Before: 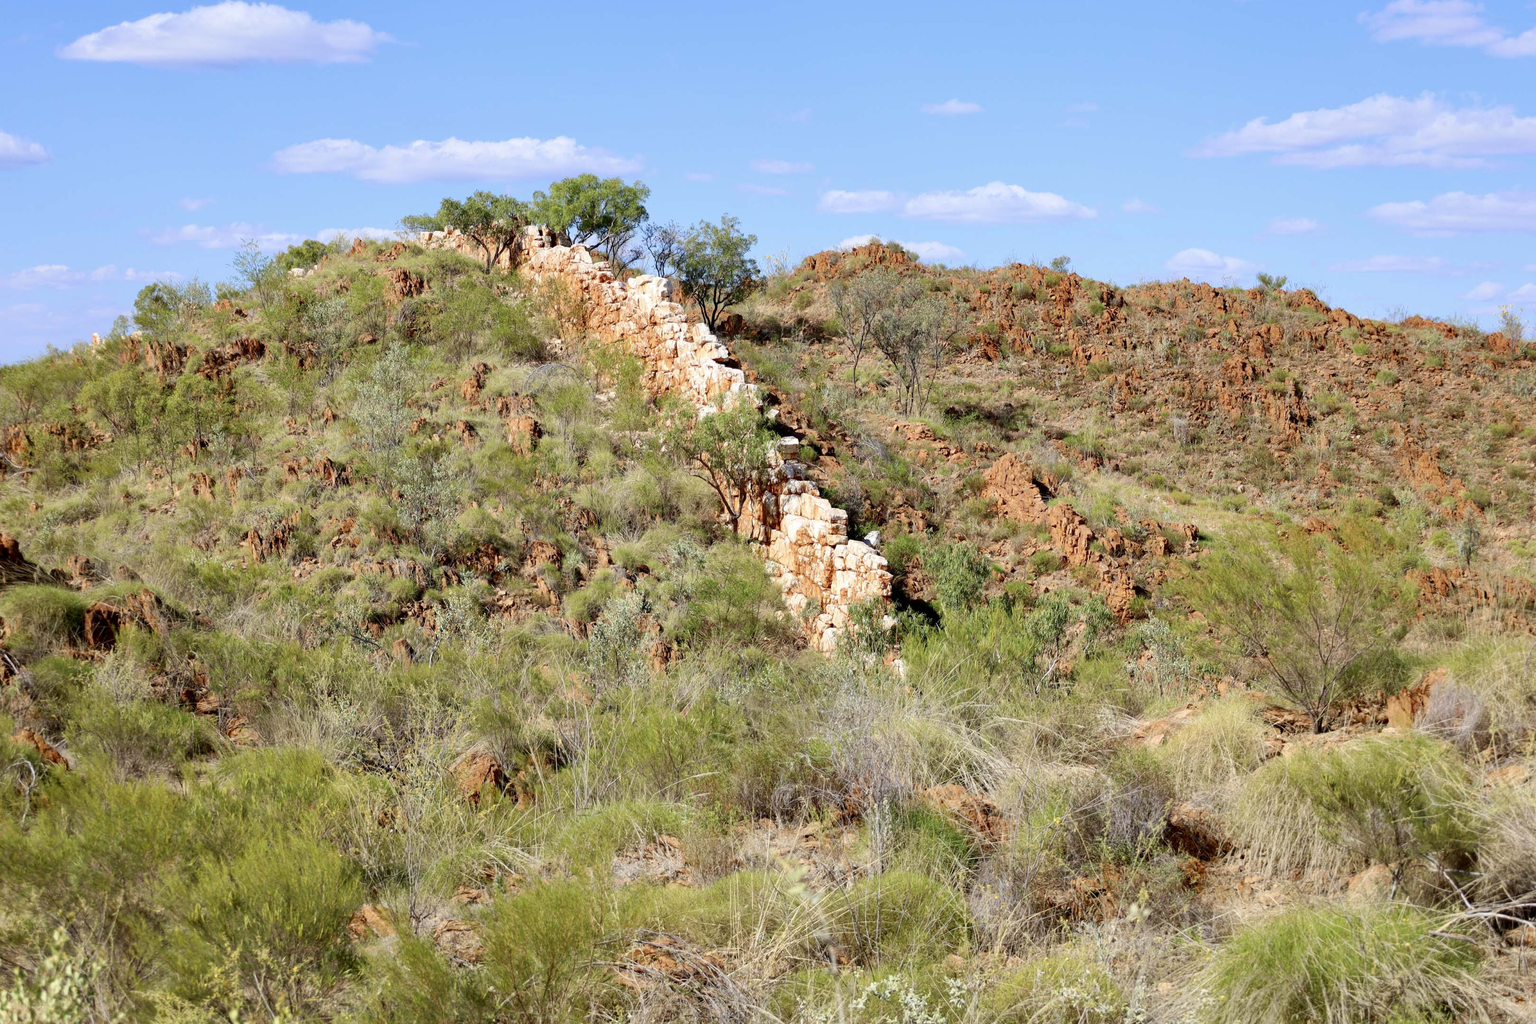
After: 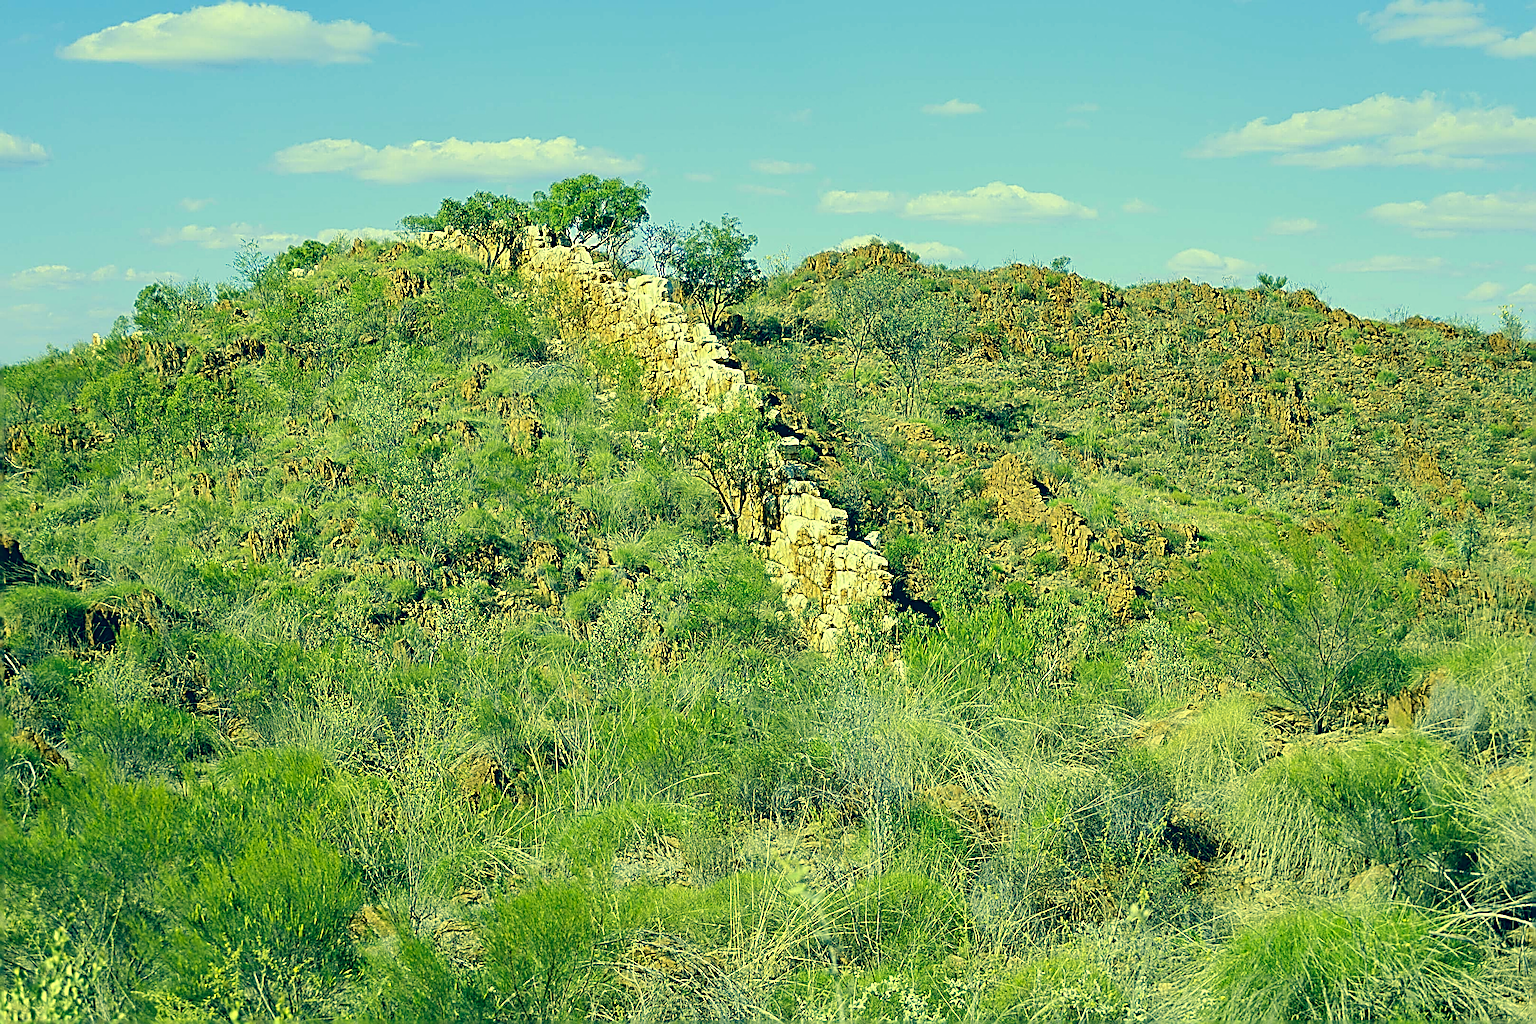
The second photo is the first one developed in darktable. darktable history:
color correction: highlights a* -15.58, highlights b* 40, shadows a* -40, shadows b* -26.18
sharpen: radius 4.001, amount 2
